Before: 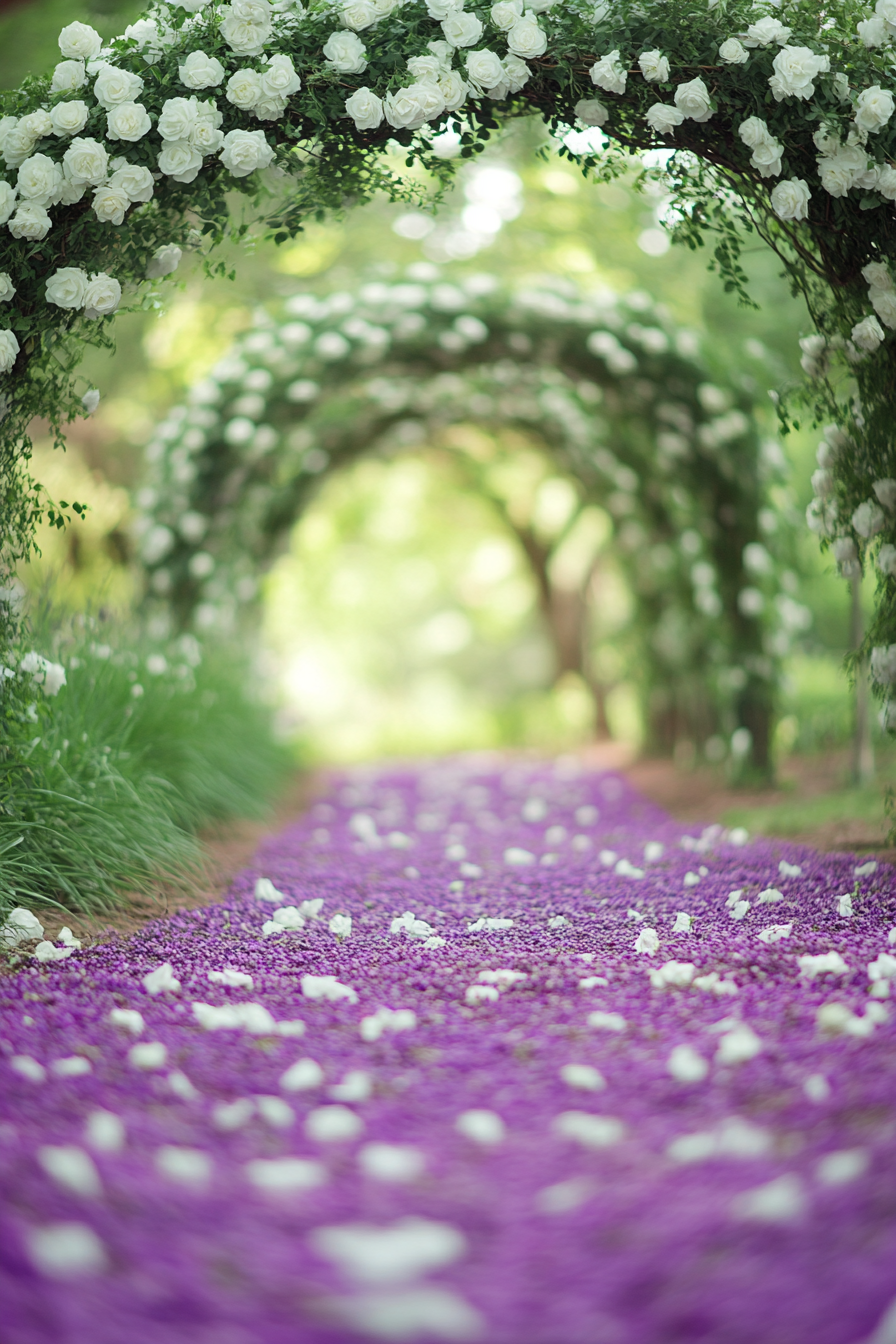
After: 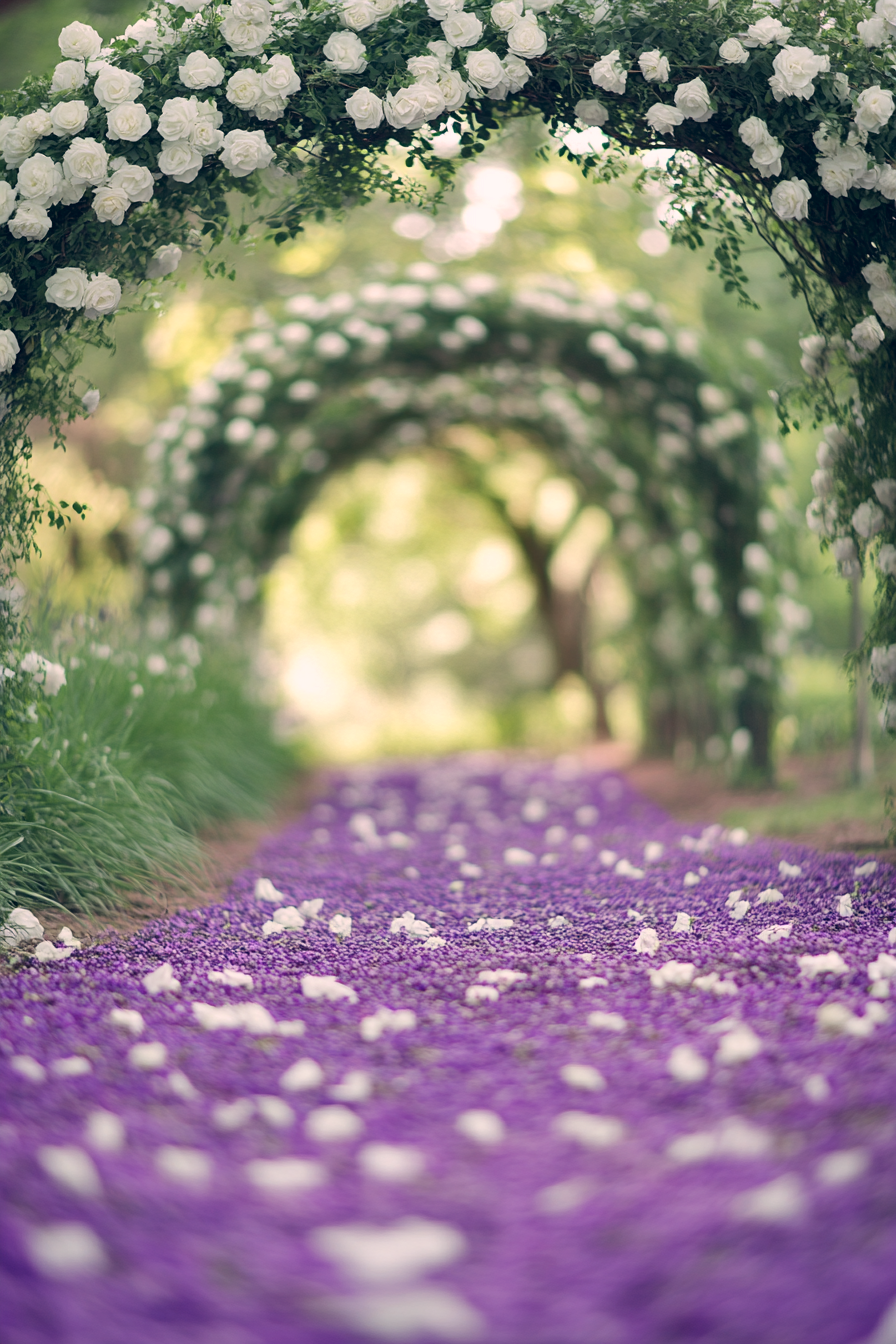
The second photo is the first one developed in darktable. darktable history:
shadows and highlights: shadows 24.71, highlights -76.44, soften with gaussian
color correction: highlights a* 14.05, highlights b* 6, shadows a* -5.17, shadows b* -15.39, saturation 0.873
